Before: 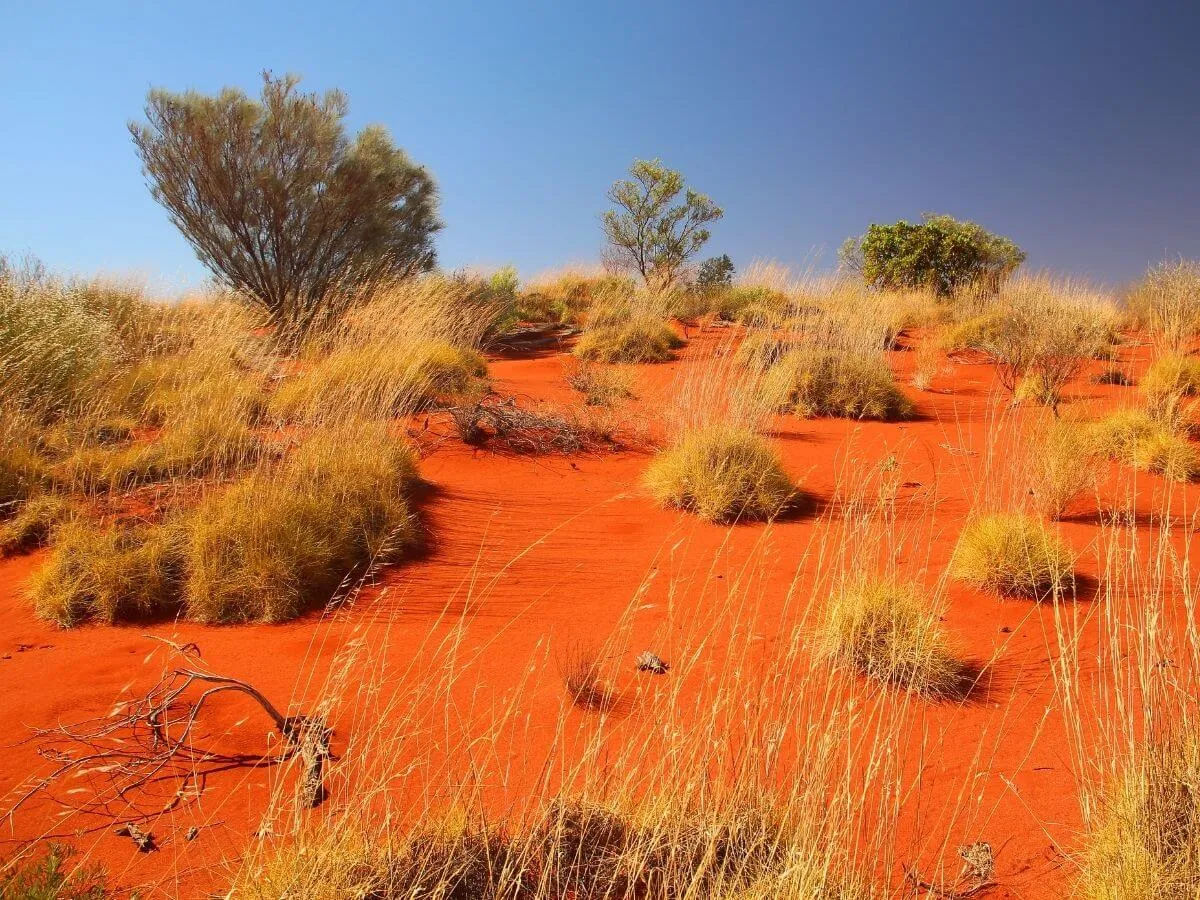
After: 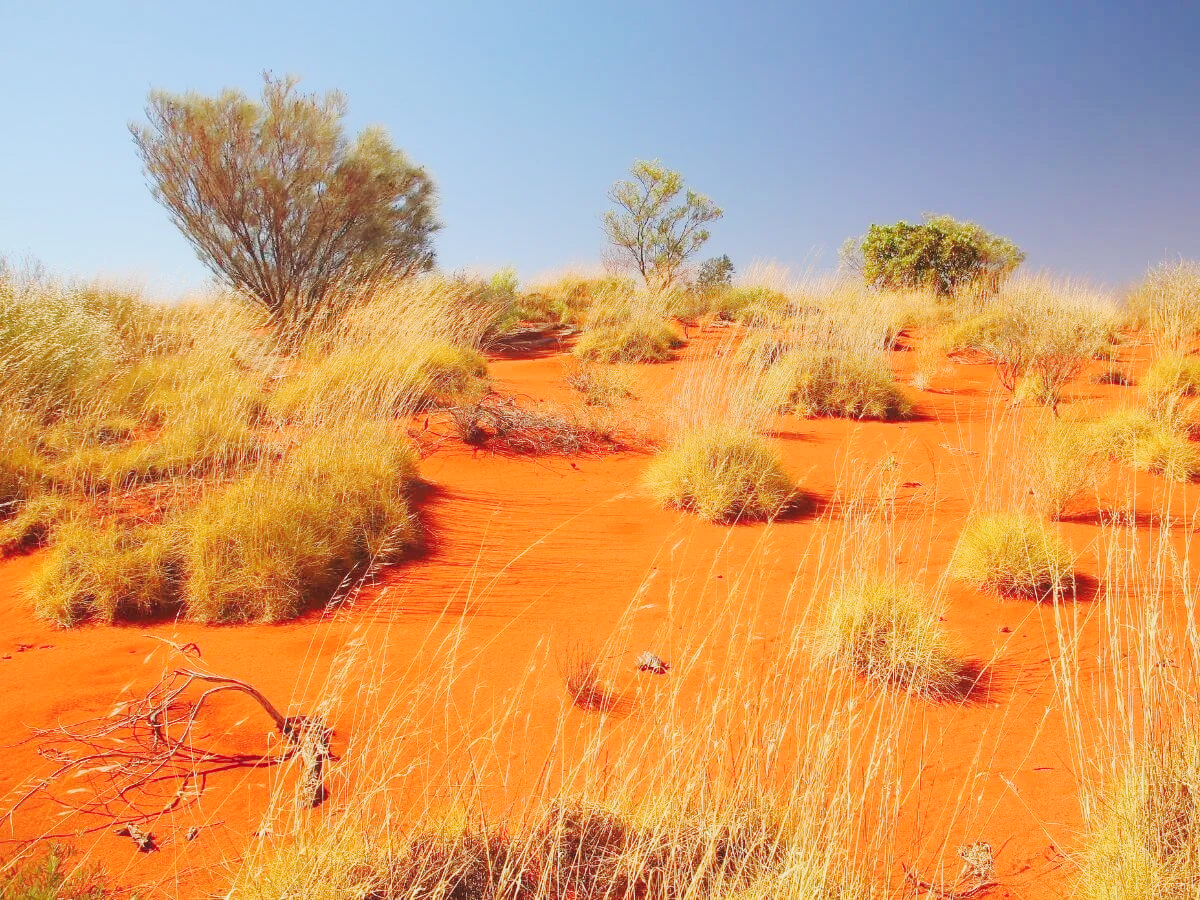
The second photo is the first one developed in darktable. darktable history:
base curve: curves: ch0 [(0, 0.007) (0.028, 0.063) (0.121, 0.311) (0.46, 0.743) (0.859, 0.957) (1, 1)], preserve colors none
tone equalizer: -8 EV 0.223 EV, -7 EV 0.446 EV, -6 EV 0.415 EV, -5 EV 0.278 EV, -3 EV -0.242 EV, -2 EV -0.396 EV, -1 EV -0.425 EV, +0 EV -0.262 EV, edges refinement/feathering 500, mask exposure compensation -1.57 EV, preserve details no
